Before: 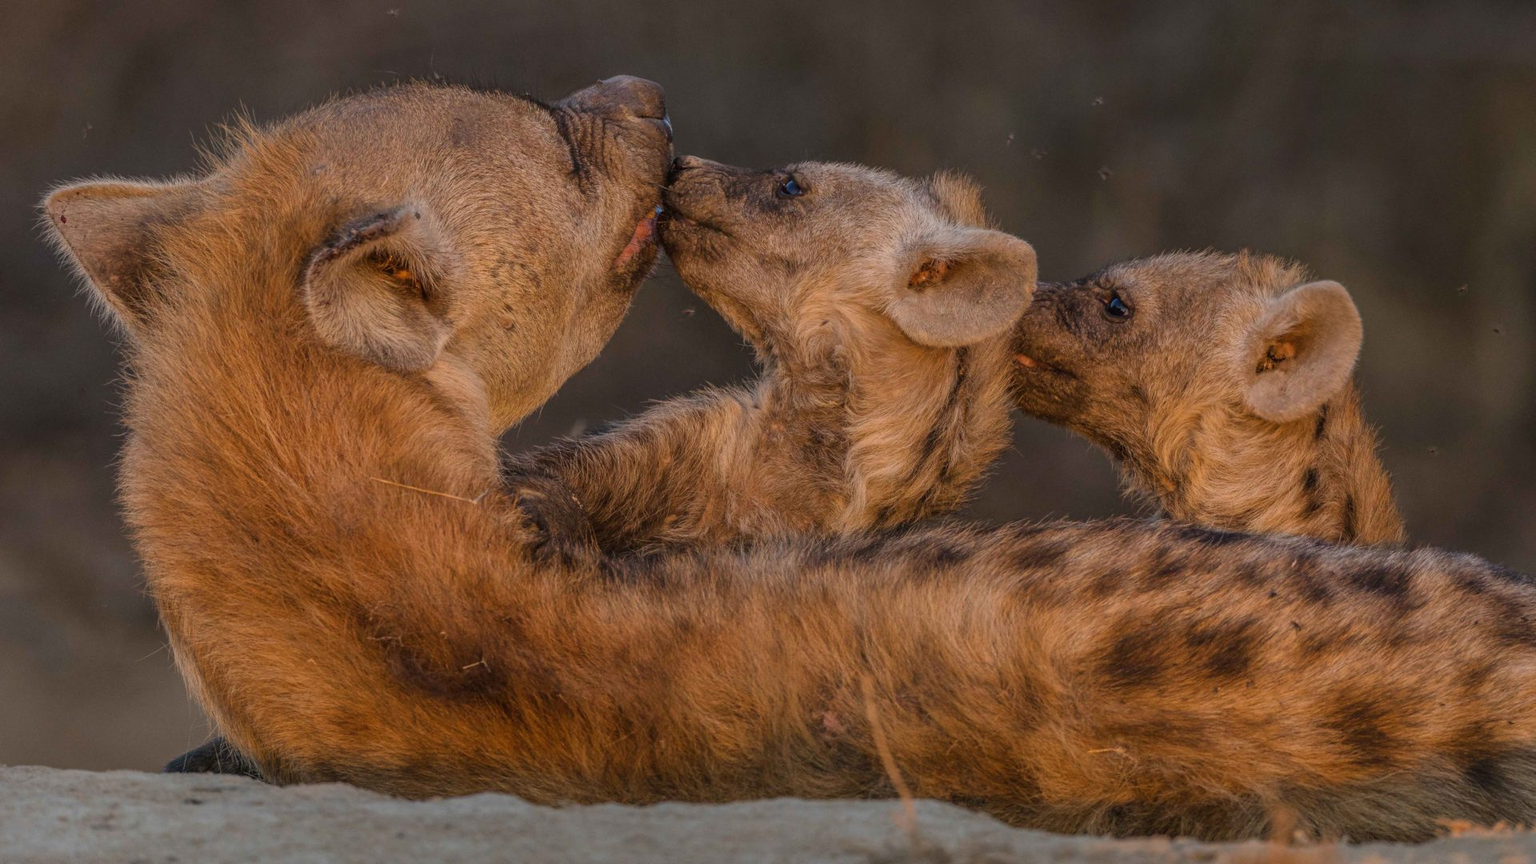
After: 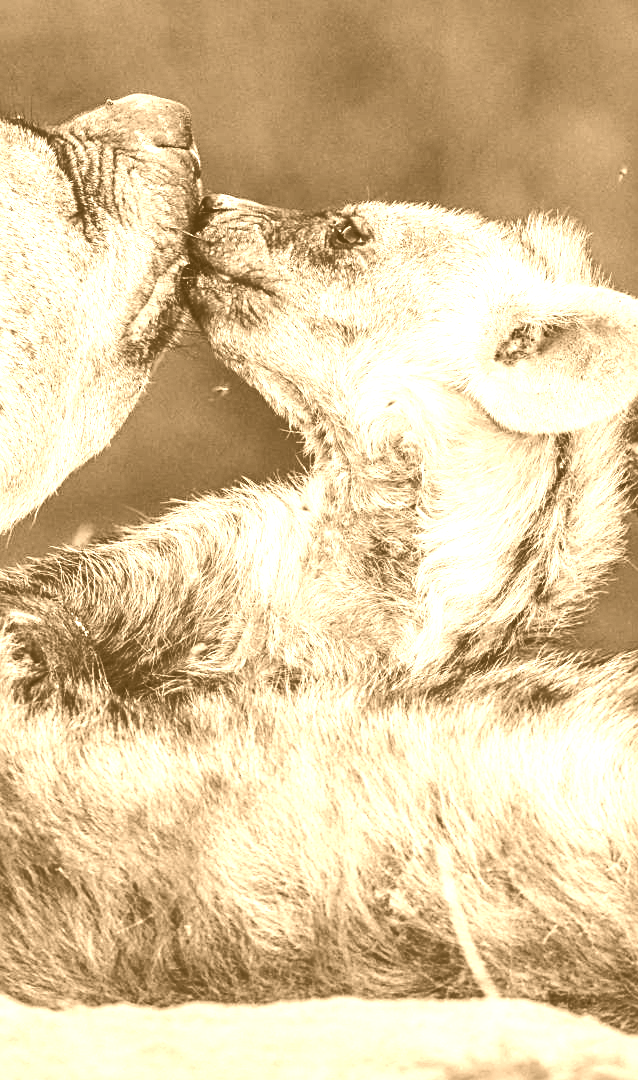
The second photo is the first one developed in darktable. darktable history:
contrast equalizer: octaves 7, y [[0.6 ×6], [0.55 ×6], [0 ×6], [0 ×6], [0 ×6]], mix 0.3
colorize: hue 28.8°, source mix 100%
crop: left 33.36%, right 33.36%
tone equalizer: on, module defaults
rgb curve: curves: ch0 [(0, 0) (0.21, 0.15) (0.24, 0.21) (0.5, 0.75) (0.75, 0.96) (0.89, 0.99) (1, 1)]; ch1 [(0, 0.02) (0.21, 0.13) (0.25, 0.2) (0.5, 0.67) (0.75, 0.9) (0.89, 0.97) (1, 1)]; ch2 [(0, 0.02) (0.21, 0.13) (0.25, 0.2) (0.5, 0.67) (0.75, 0.9) (0.89, 0.97) (1, 1)], compensate middle gray true
sharpen: radius 2.529, amount 0.323
contrast brightness saturation: brightness 0.28
white balance: red 1.009, blue 0.985
